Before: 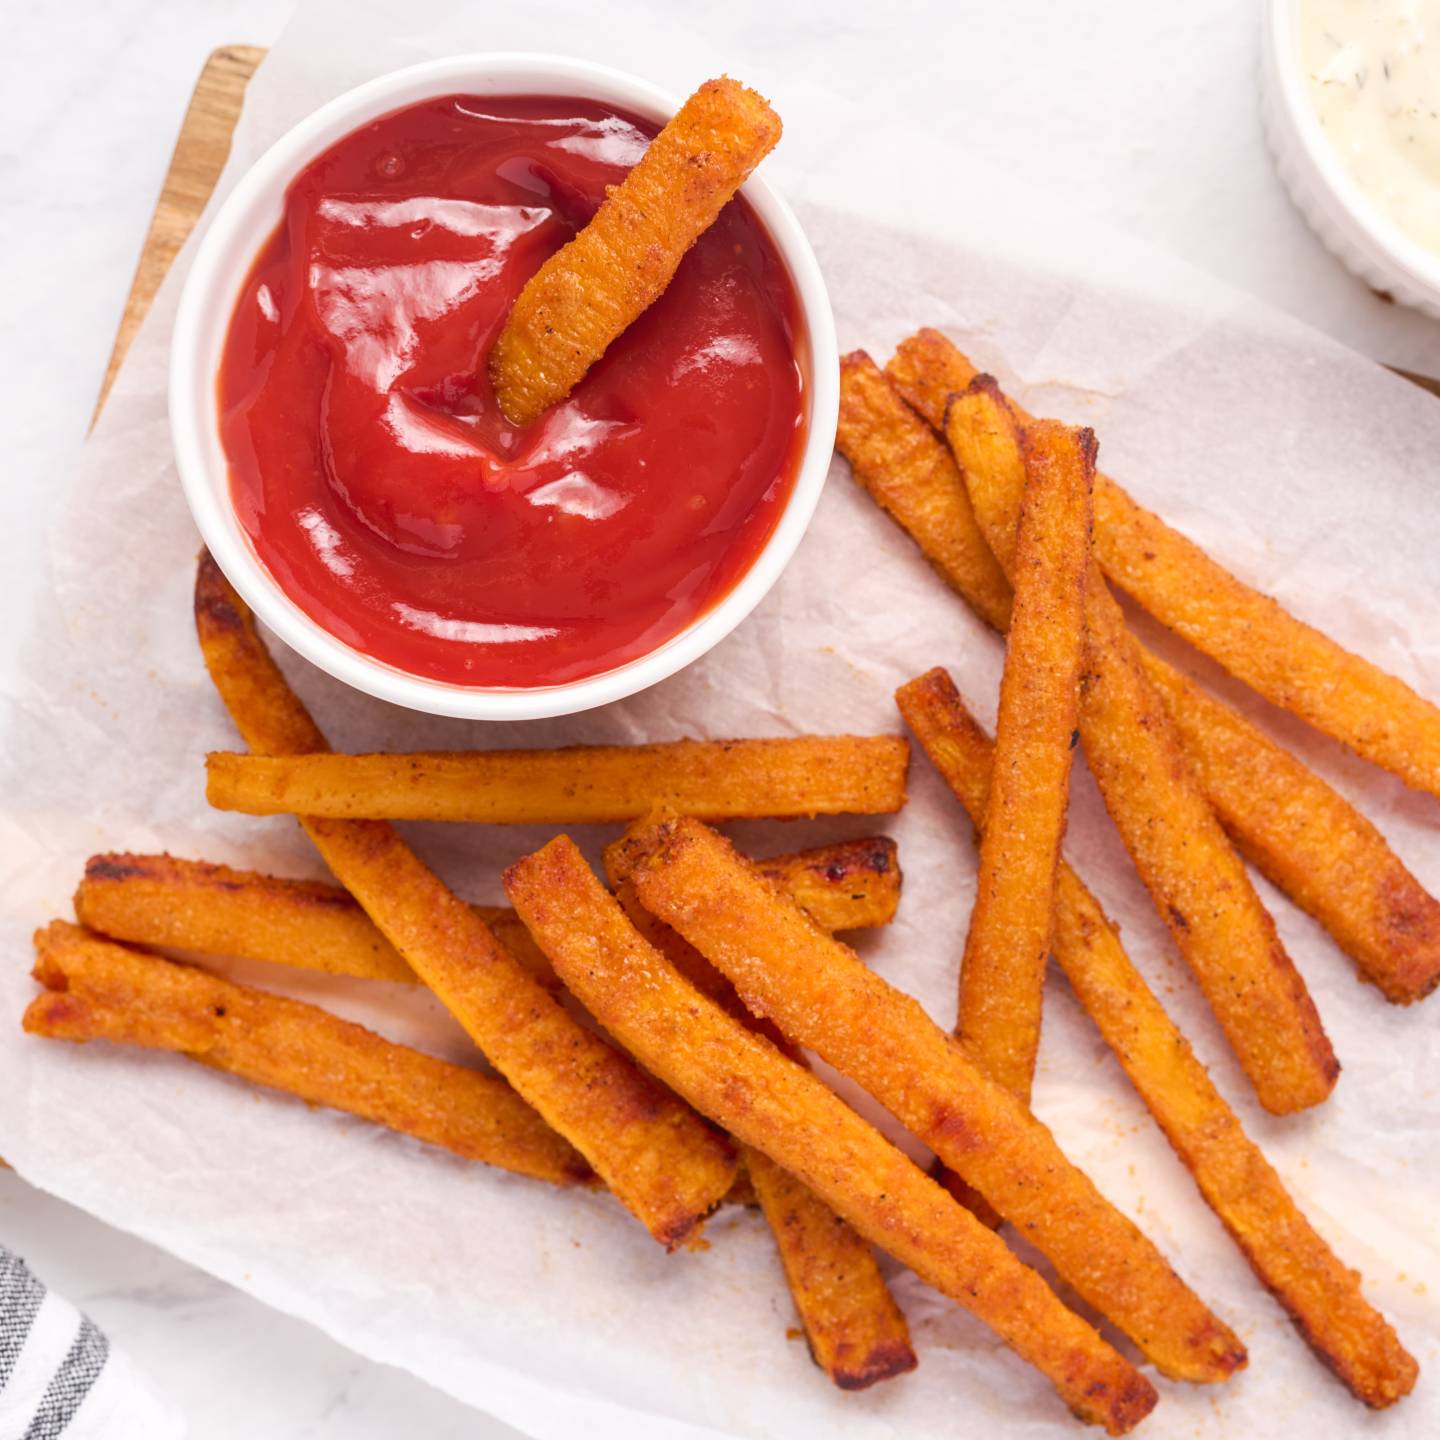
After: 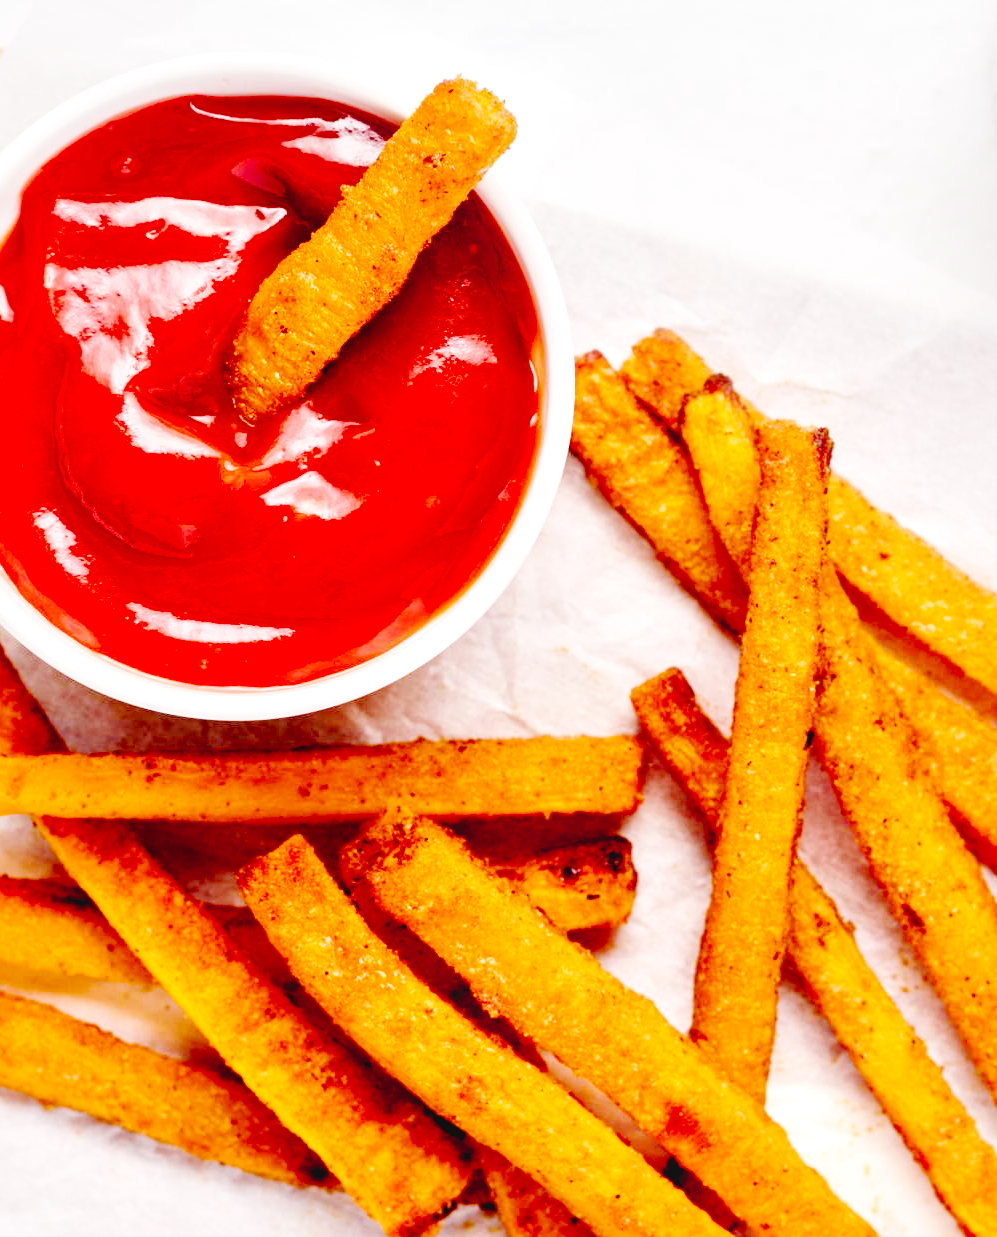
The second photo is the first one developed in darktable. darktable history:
local contrast: mode bilateral grid, contrast 20, coarseness 49, detail 141%, midtone range 0.2
exposure: black level correction 0.057, compensate highlight preservation false
crop: left 18.445%, right 12.313%, bottom 14.089%
base curve: curves: ch0 [(0, 0.007) (0.028, 0.063) (0.121, 0.311) (0.46, 0.743) (0.859, 0.957) (1, 1)], preserve colors none
